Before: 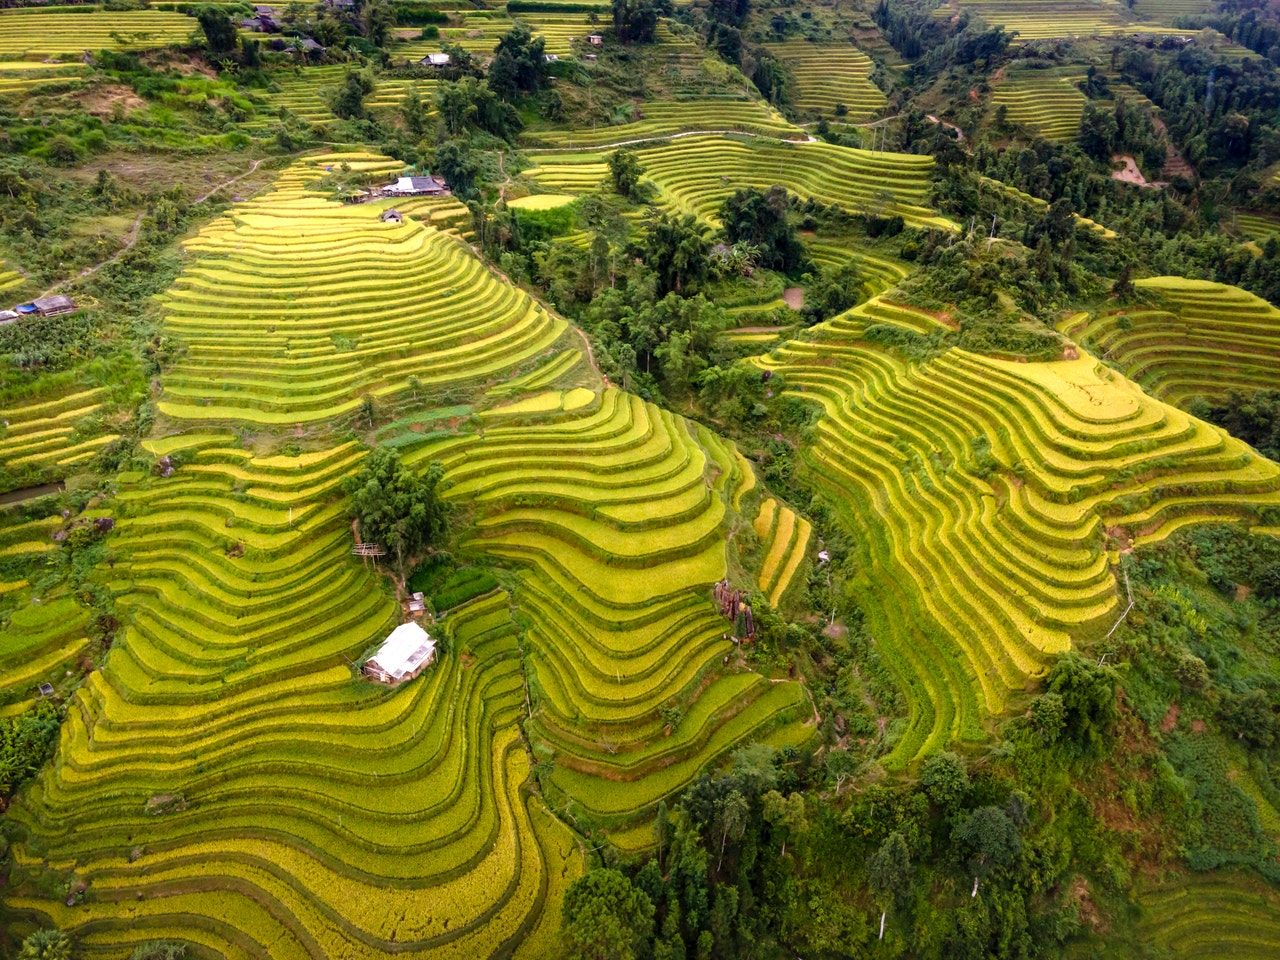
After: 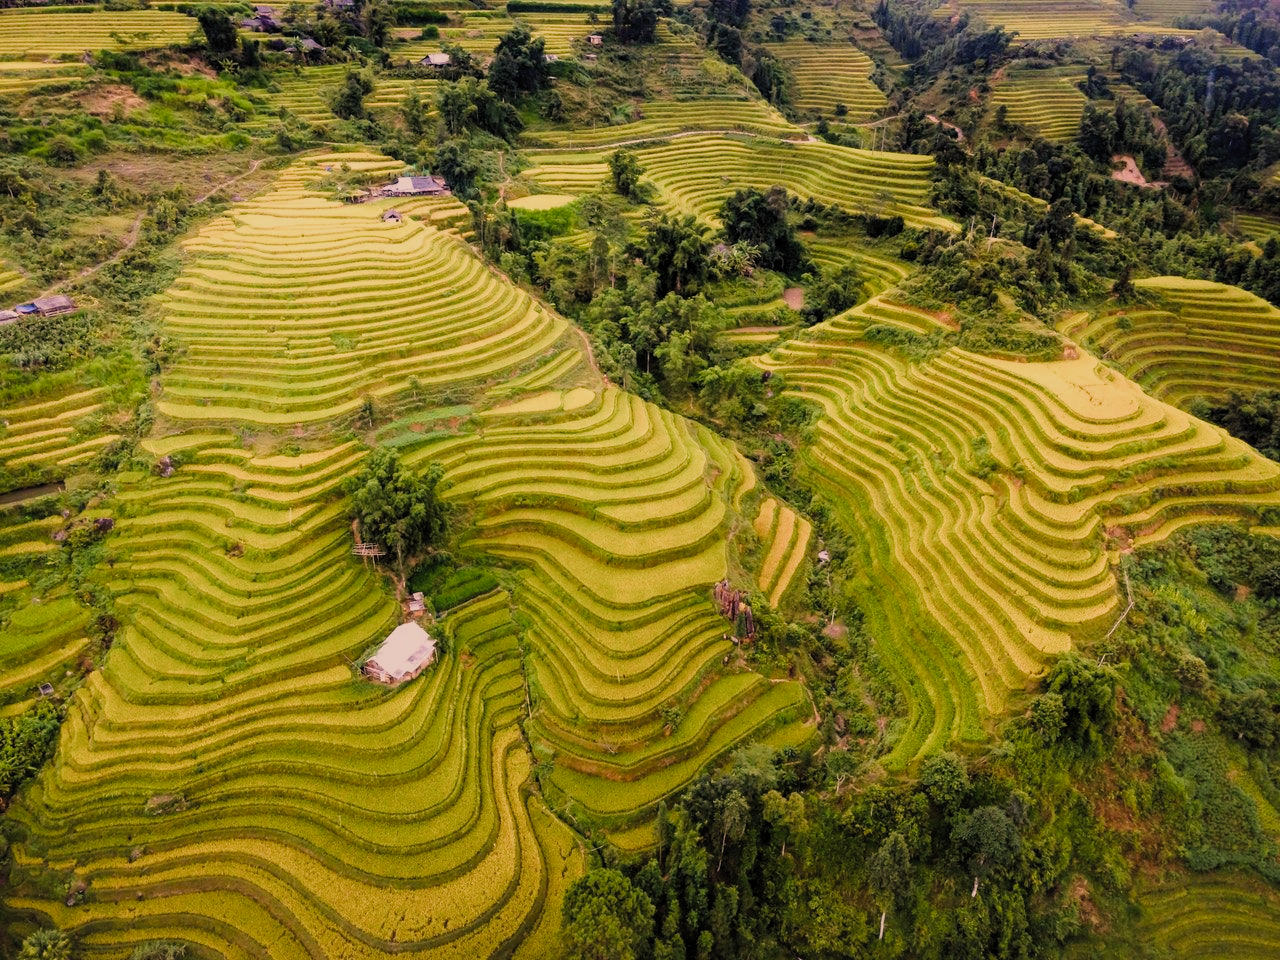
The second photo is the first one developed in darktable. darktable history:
filmic rgb: black relative exposure -7.46 EV, white relative exposure 4.87 EV, hardness 3.39, color science v5 (2021), contrast in shadows safe, contrast in highlights safe
color correction: highlights a* 11.68, highlights b* 11.73
exposure: exposure 0.166 EV, compensate highlight preservation false
